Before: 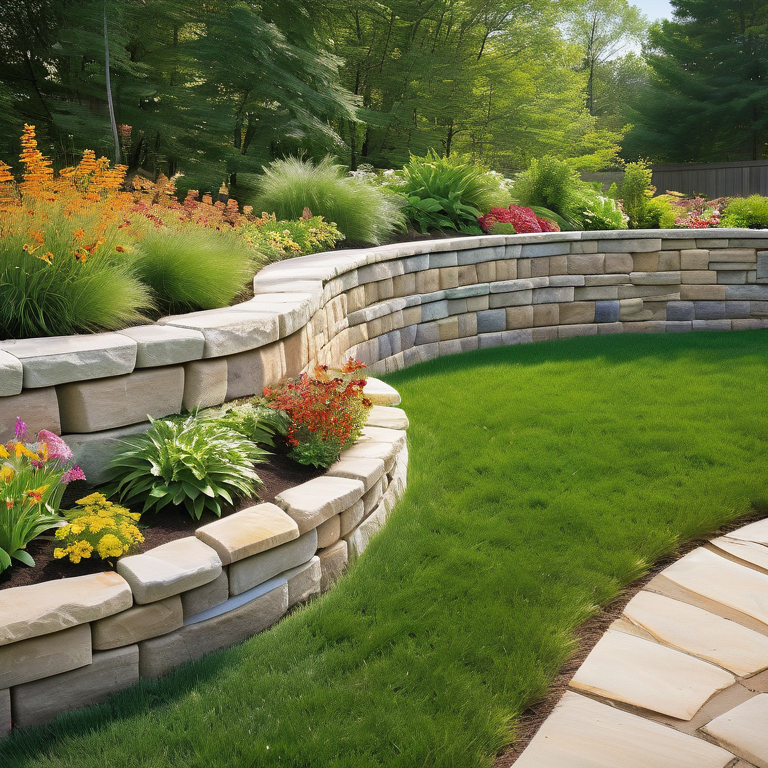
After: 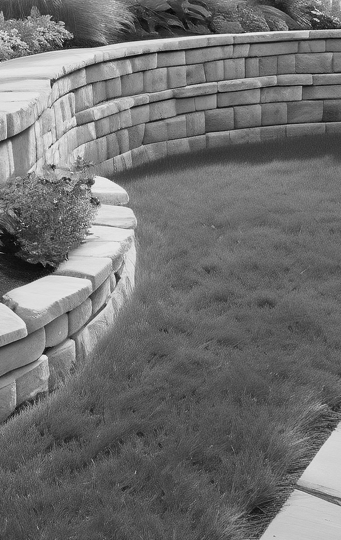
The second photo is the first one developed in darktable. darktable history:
monochrome: a 26.22, b 42.67, size 0.8
crop: left 35.432%, top 26.233%, right 20.145%, bottom 3.432%
